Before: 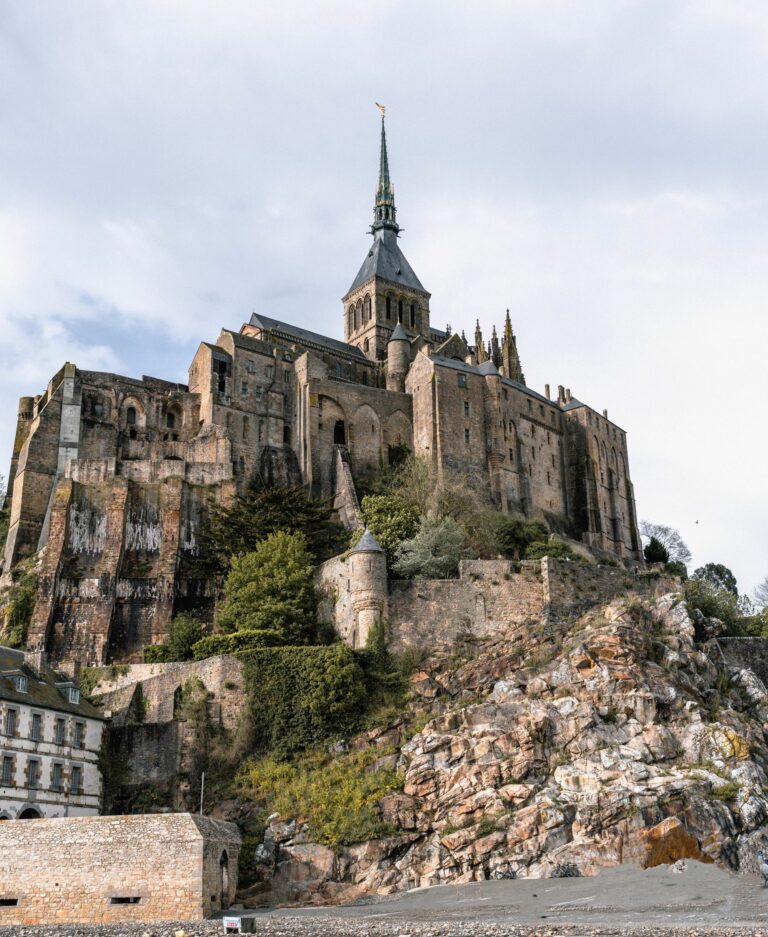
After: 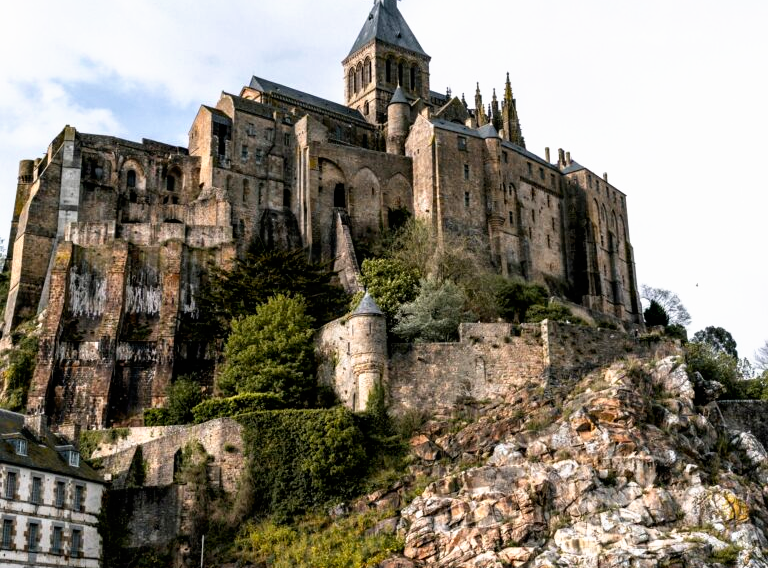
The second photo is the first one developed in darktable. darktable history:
crop and rotate: top 25.357%, bottom 13.942%
tone curve: curves: ch0 [(0, 0) (0.003, 0) (0.011, 0.001) (0.025, 0.003) (0.044, 0.004) (0.069, 0.007) (0.1, 0.01) (0.136, 0.033) (0.177, 0.082) (0.224, 0.141) (0.277, 0.208) (0.335, 0.282) (0.399, 0.363) (0.468, 0.451) (0.543, 0.545) (0.623, 0.647) (0.709, 0.756) (0.801, 0.87) (0.898, 0.972) (1, 1)], preserve colors none
